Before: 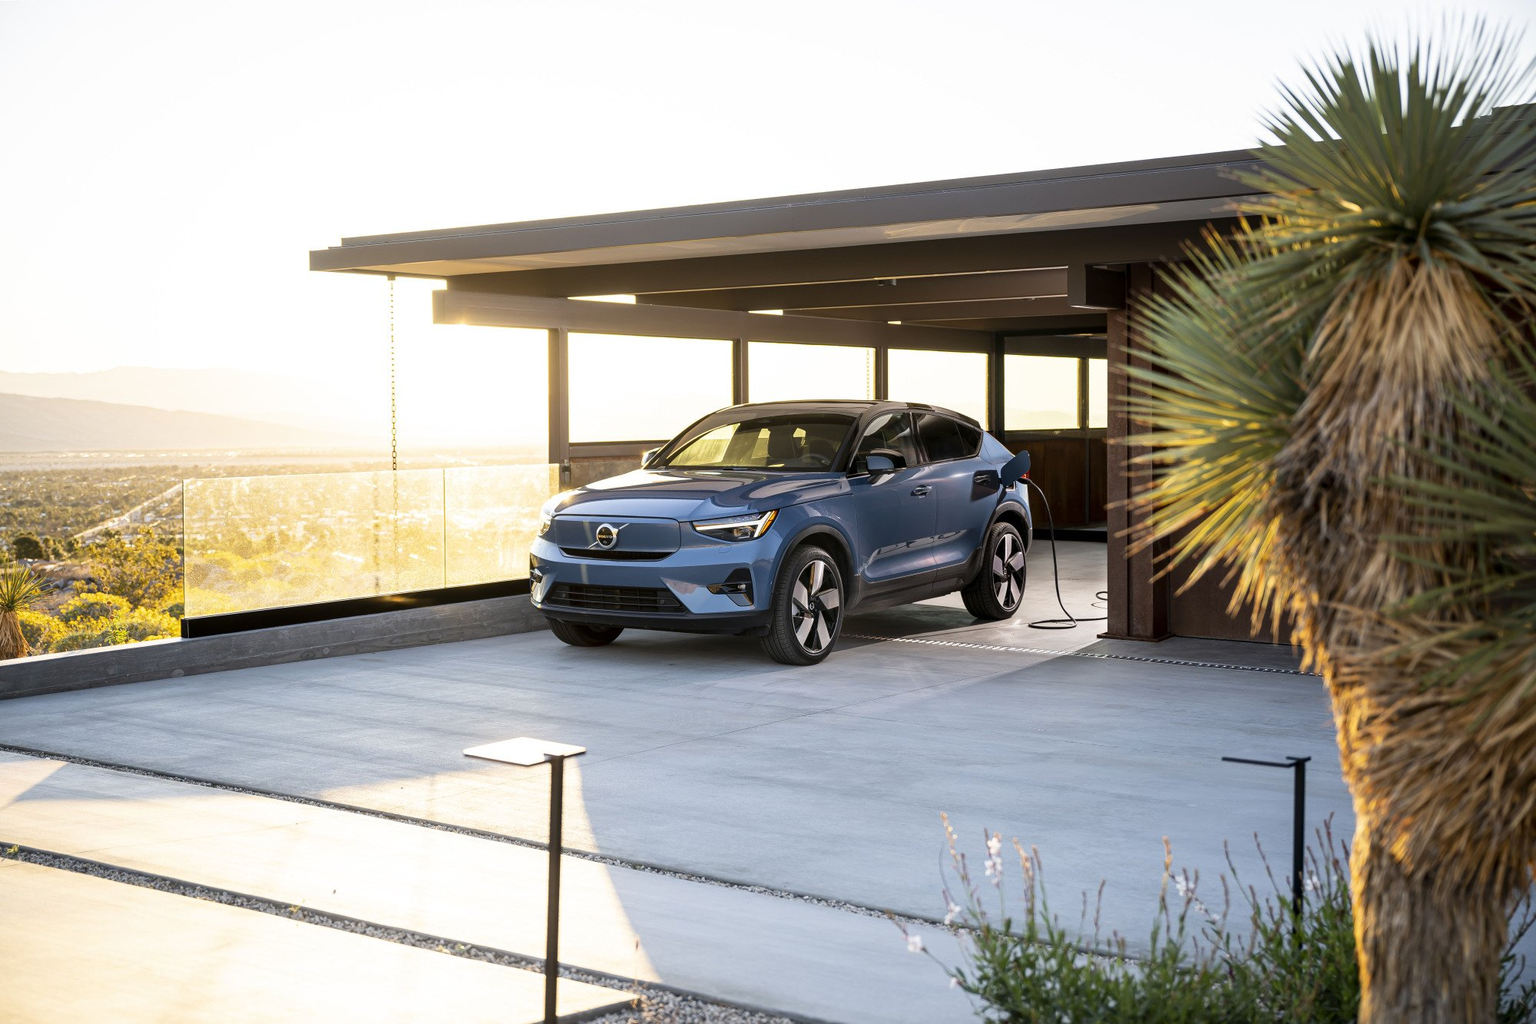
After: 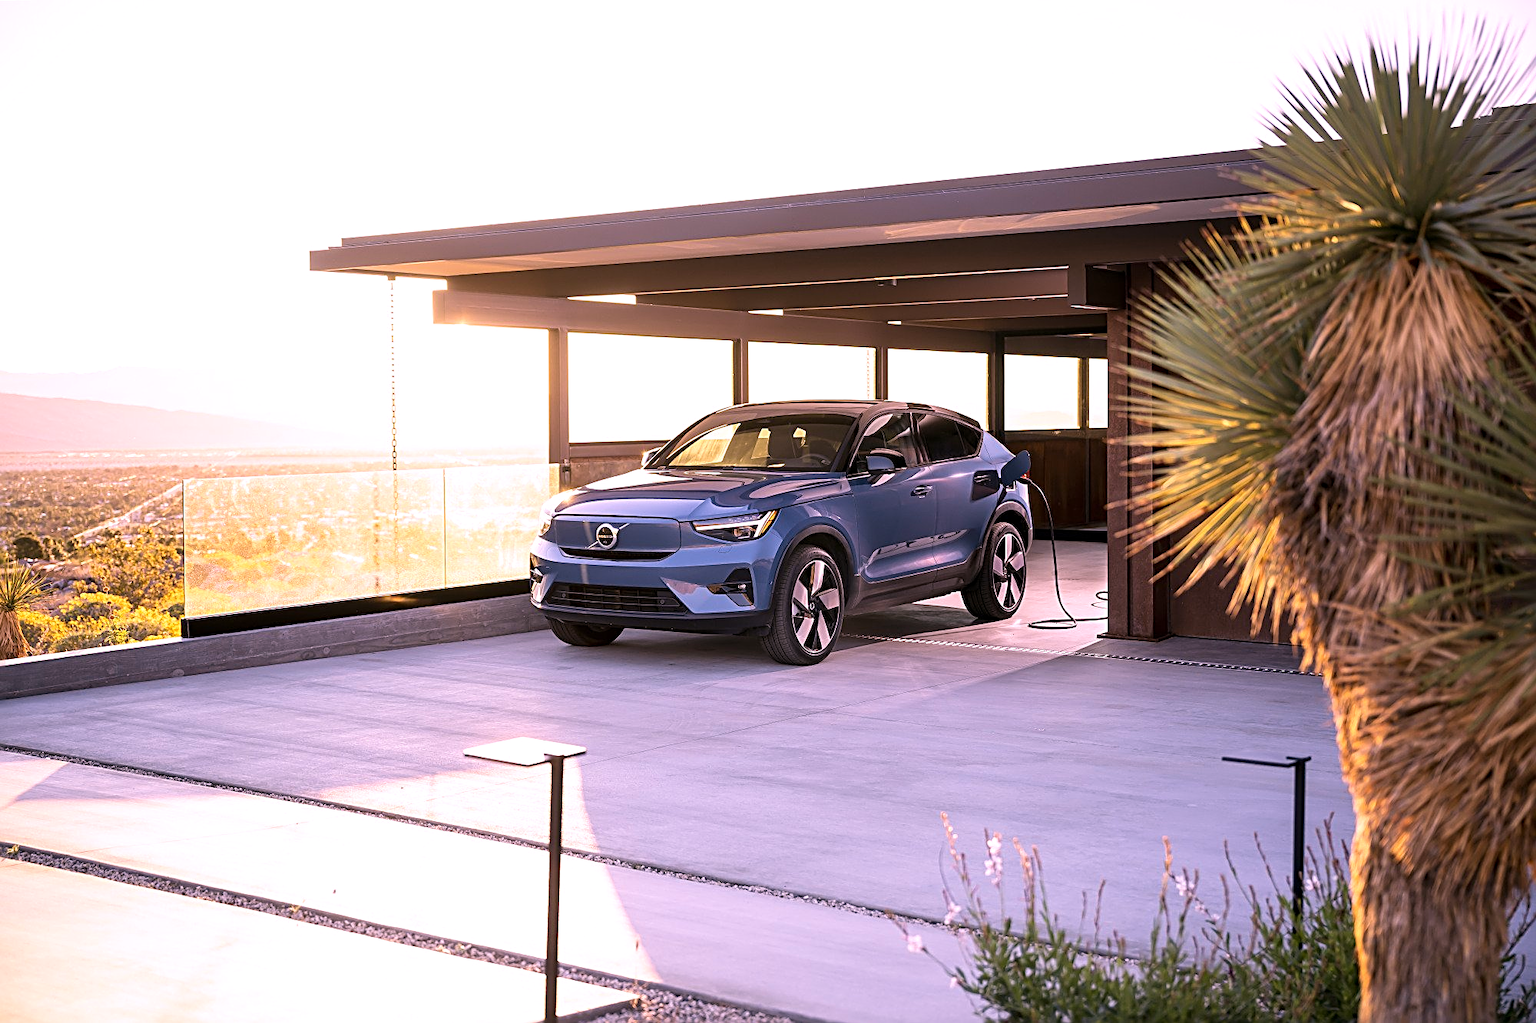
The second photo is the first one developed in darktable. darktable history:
white balance: red 1.188, blue 1.11
sharpen: radius 2.531, amount 0.628
velvia: strength 15%
